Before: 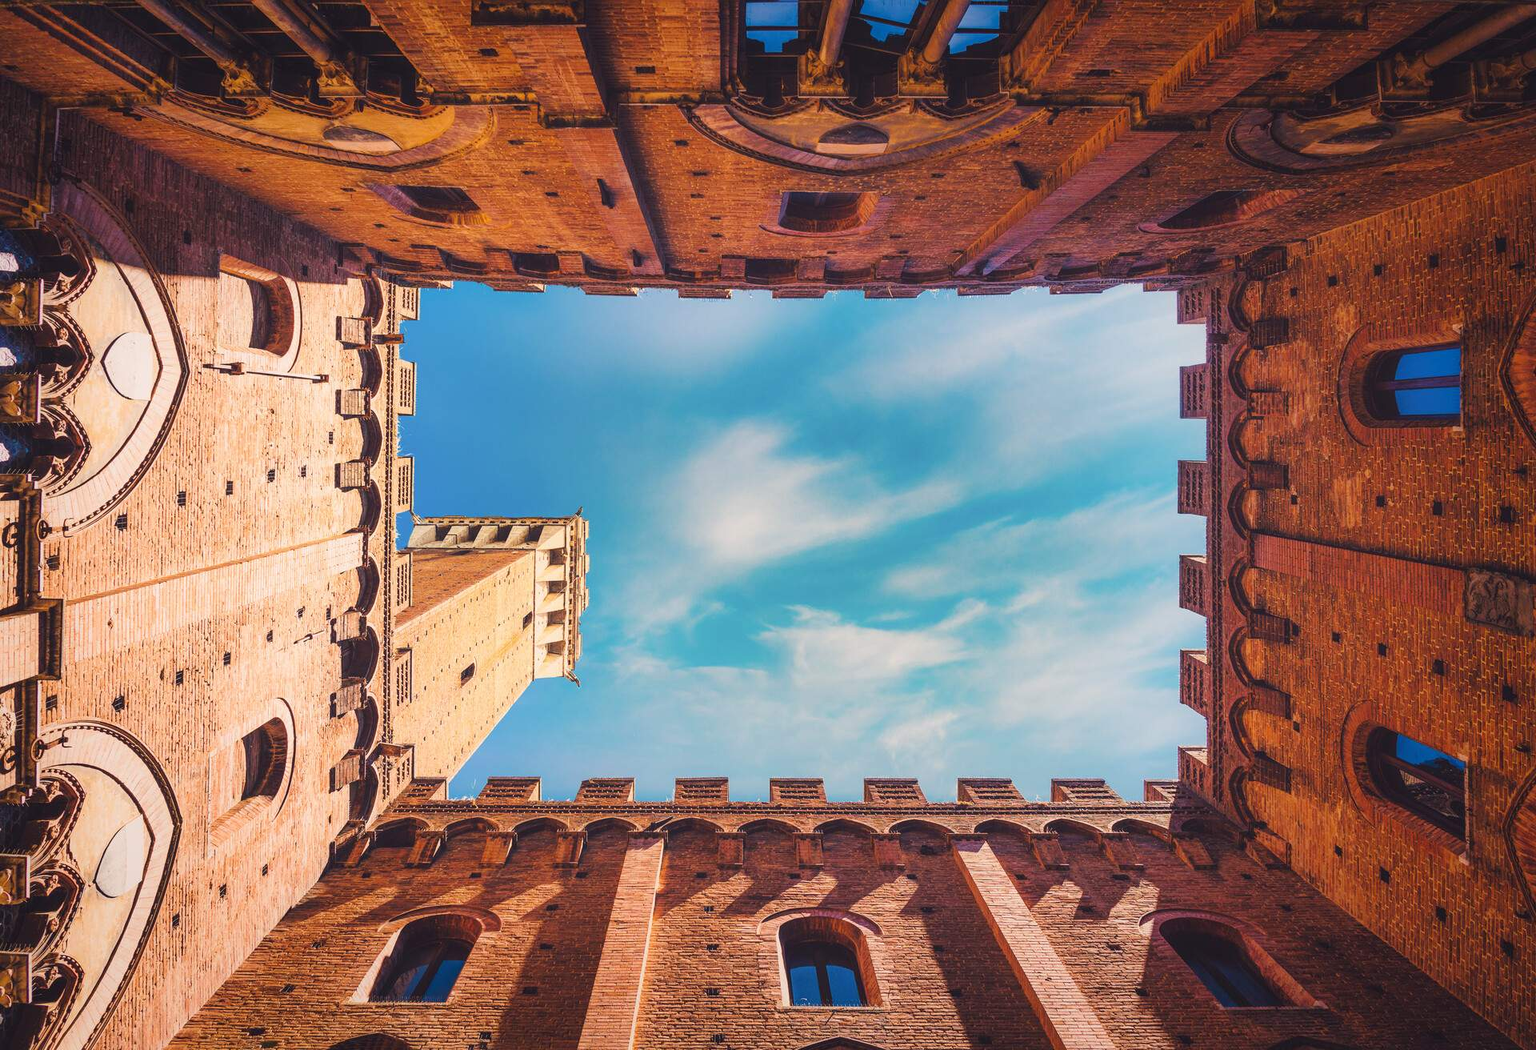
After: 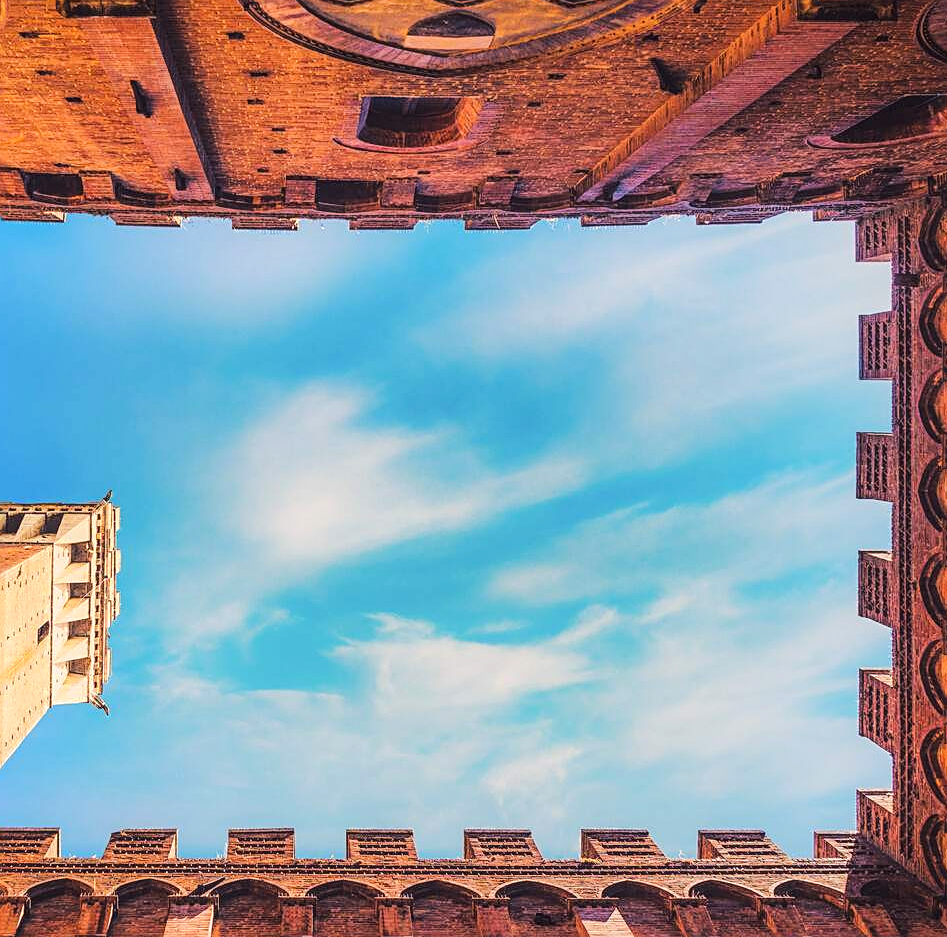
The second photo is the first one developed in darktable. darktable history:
tone curve: curves: ch0 [(0, 0) (0.003, 0.015) (0.011, 0.021) (0.025, 0.032) (0.044, 0.046) (0.069, 0.062) (0.1, 0.08) (0.136, 0.117) (0.177, 0.165) (0.224, 0.221) (0.277, 0.298) (0.335, 0.385) (0.399, 0.469) (0.468, 0.558) (0.543, 0.637) (0.623, 0.708) (0.709, 0.771) (0.801, 0.84) (0.898, 0.907) (1, 1)], color space Lab, linked channels, preserve colors none
local contrast: on, module defaults
crop: left 32.095%, top 10.94%, right 18.582%, bottom 17.599%
sharpen: on, module defaults
